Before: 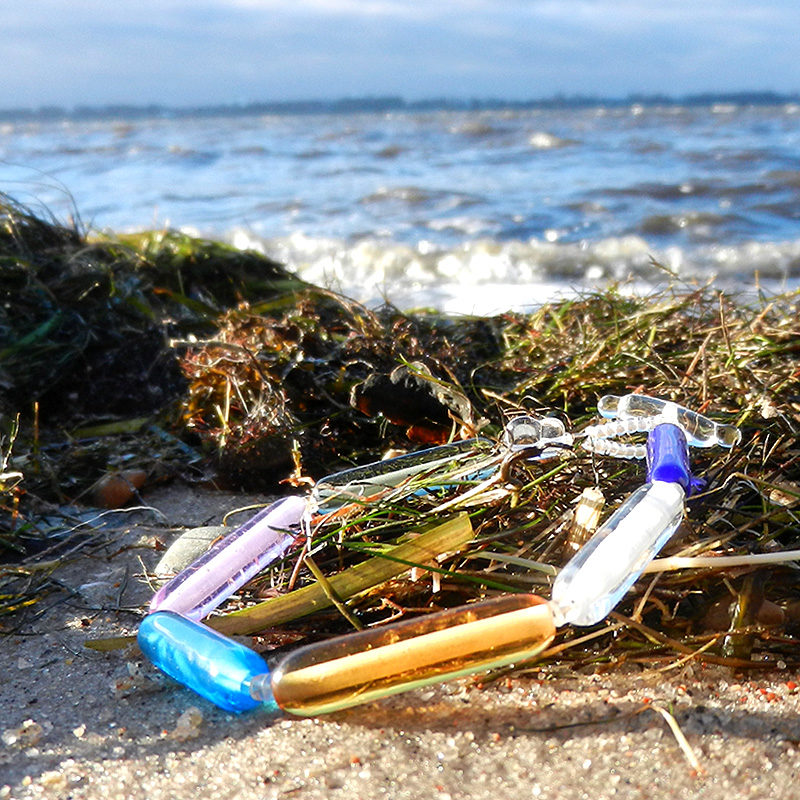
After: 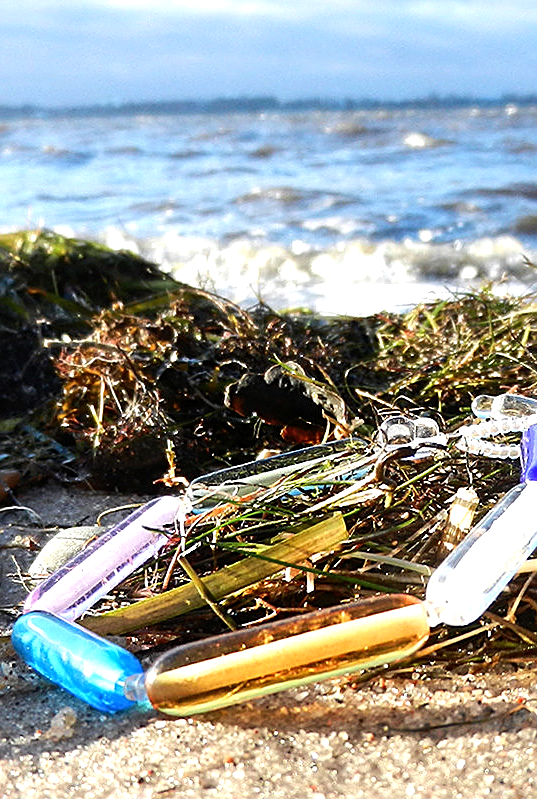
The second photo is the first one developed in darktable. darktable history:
sharpen: on, module defaults
tone equalizer: -8 EV -0.396 EV, -7 EV -0.373 EV, -6 EV -0.372 EV, -5 EV -0.259 EV, -3 EV 0.224 EV, -2 EV 0.319 EV, -1 EV 0.377 EV, +0 EV 0.388 EV, edges refinement/feathering 500, mask exposure compensation -1.57 EV, preserve details no
crop and rotate: left 15.864%, right 16.98%
